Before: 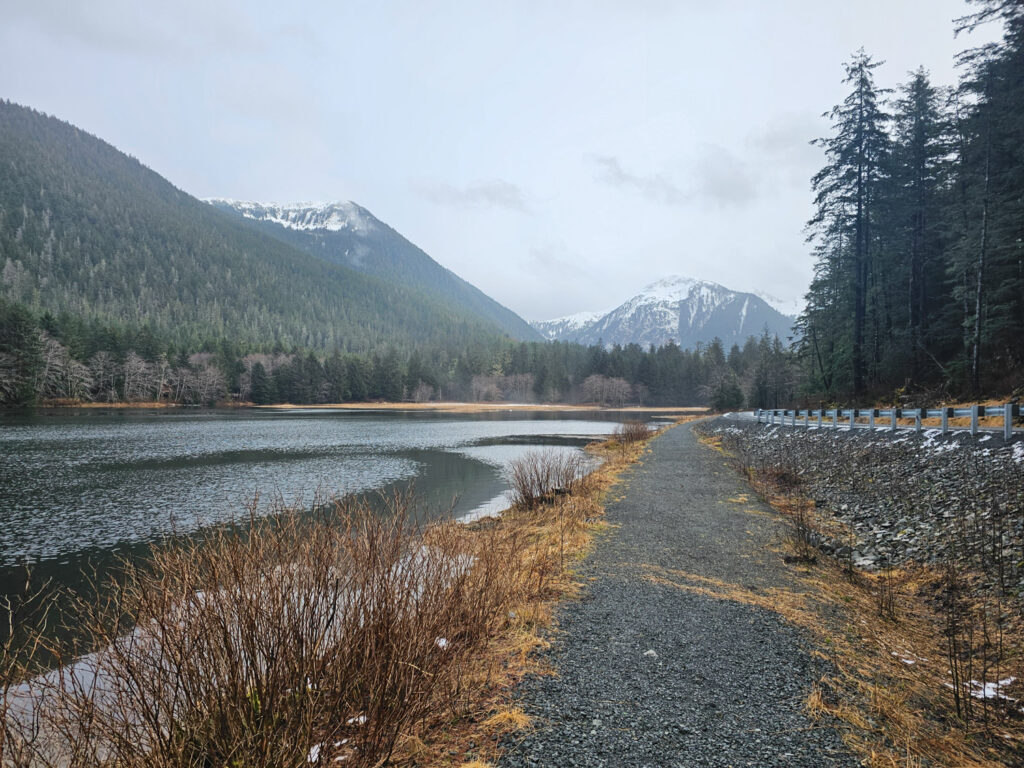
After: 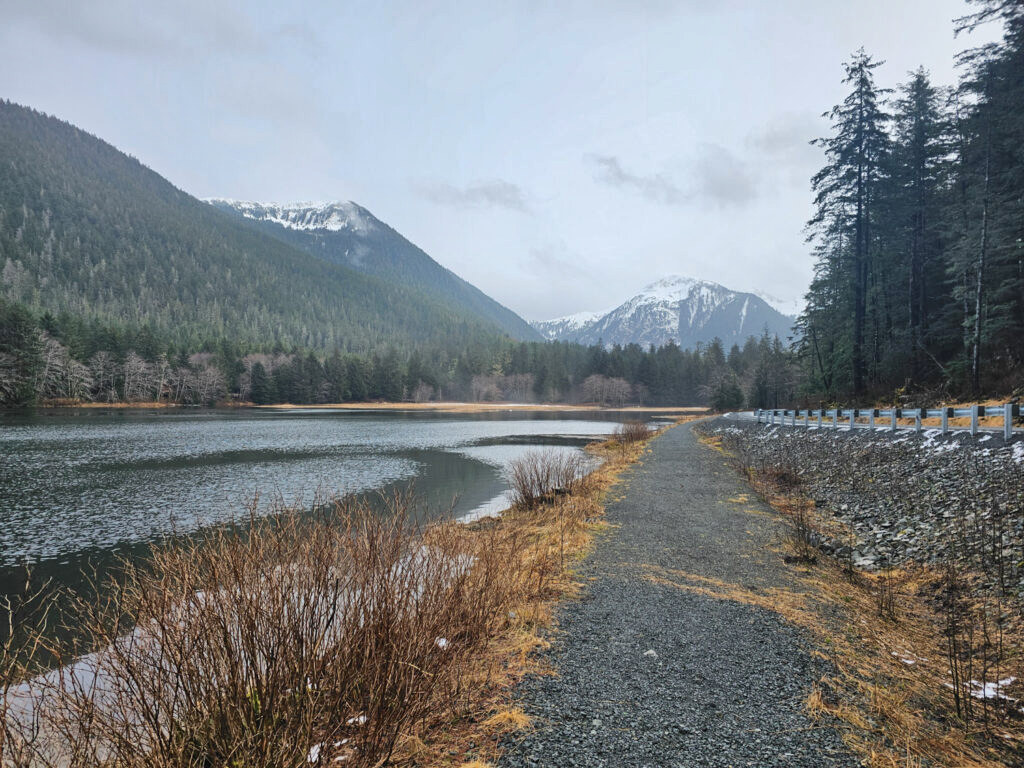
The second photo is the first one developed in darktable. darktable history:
shadows and highlights: shadows color adjustment 97.66%, soften with gaussian
white balance: emerald 1
